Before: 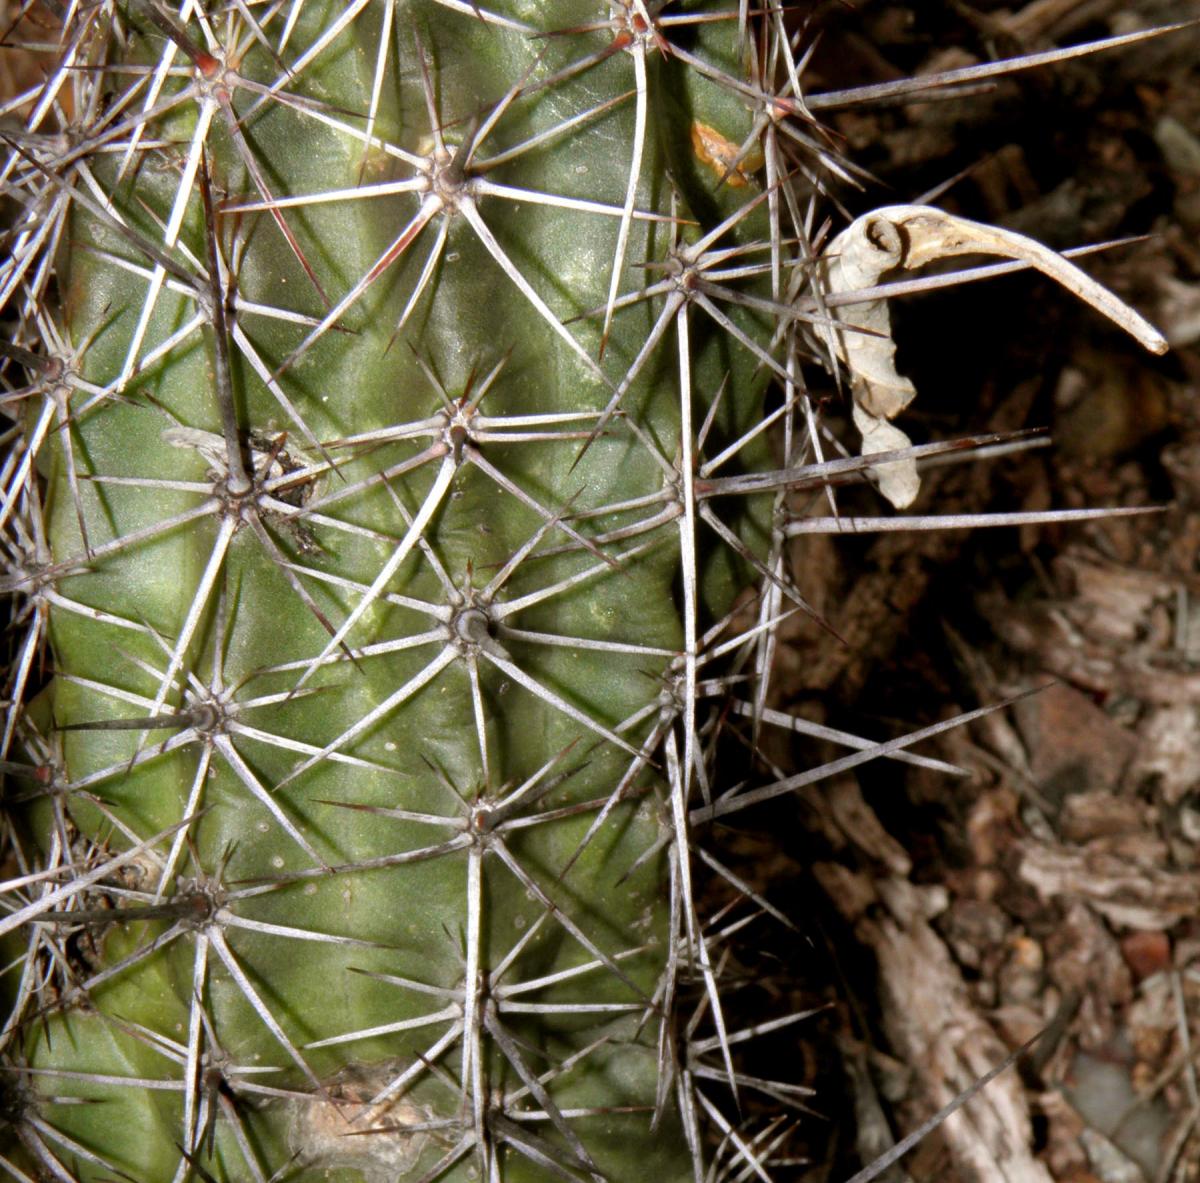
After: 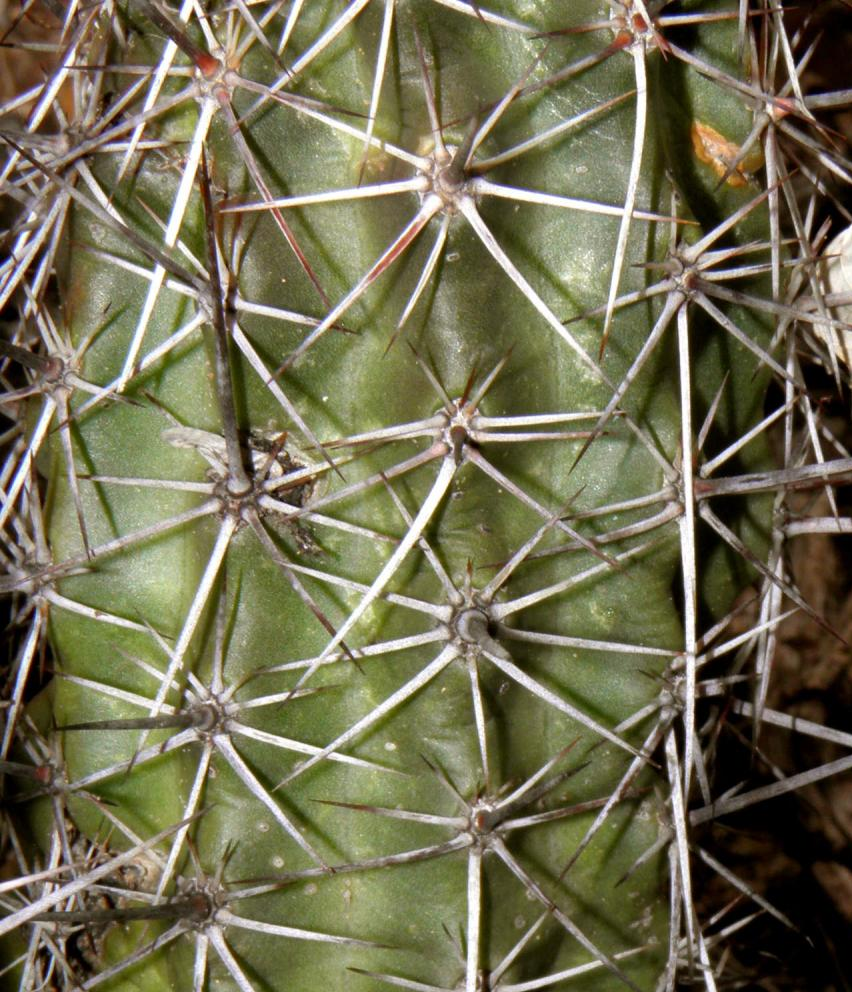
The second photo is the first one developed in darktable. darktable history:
crop: right 28.928%, bottom 16.144%
